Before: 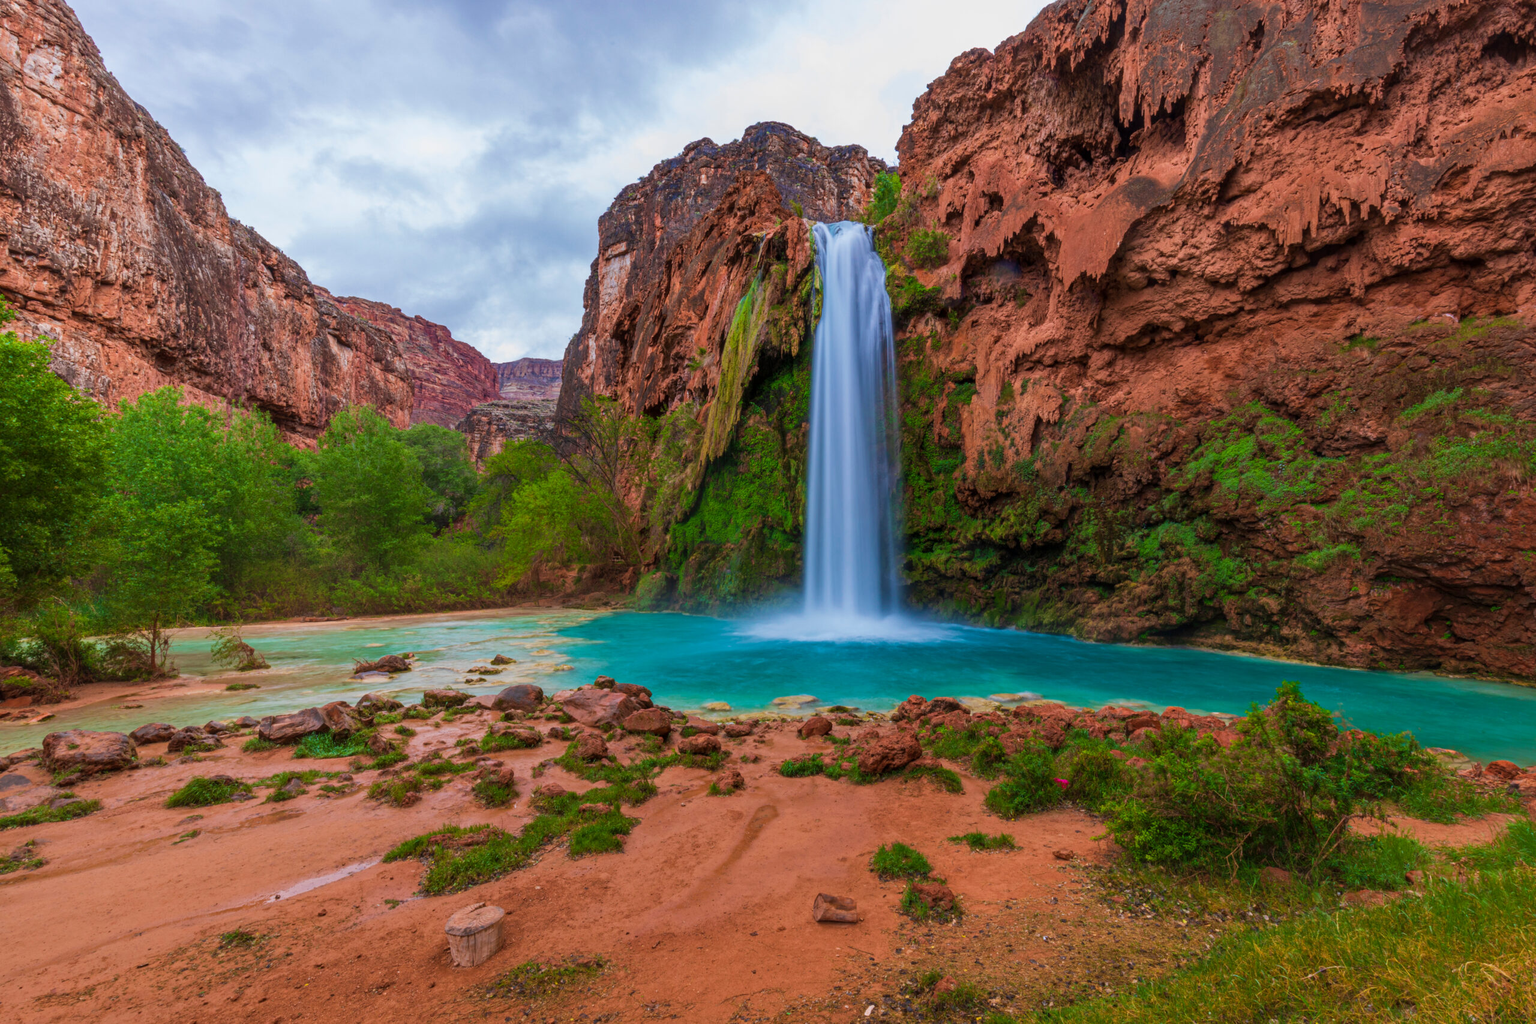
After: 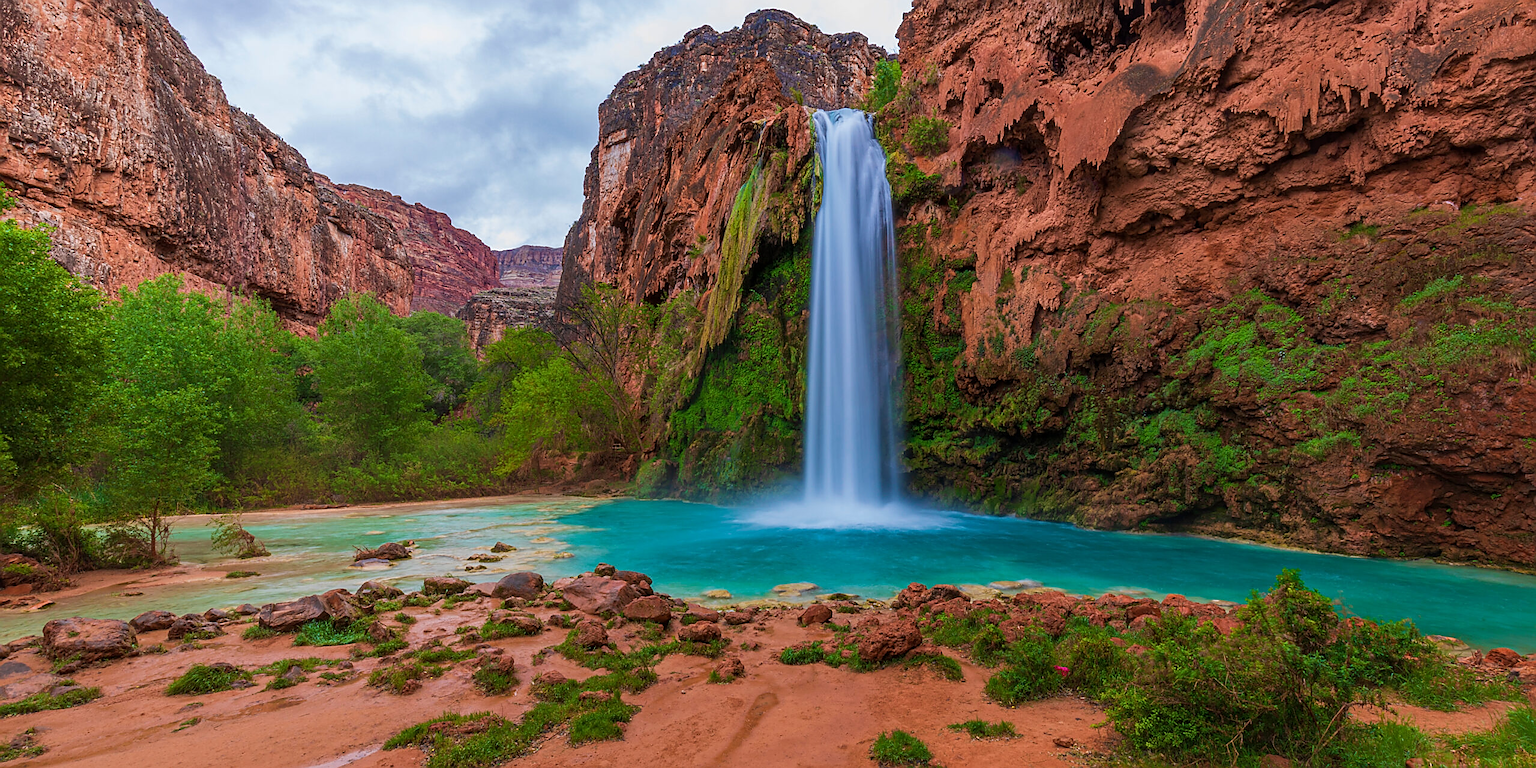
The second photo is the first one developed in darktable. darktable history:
sharpen: radius 1.356, amount 1.257, threshold 0.772
crop: top 11.061%, bottom 13.88%
